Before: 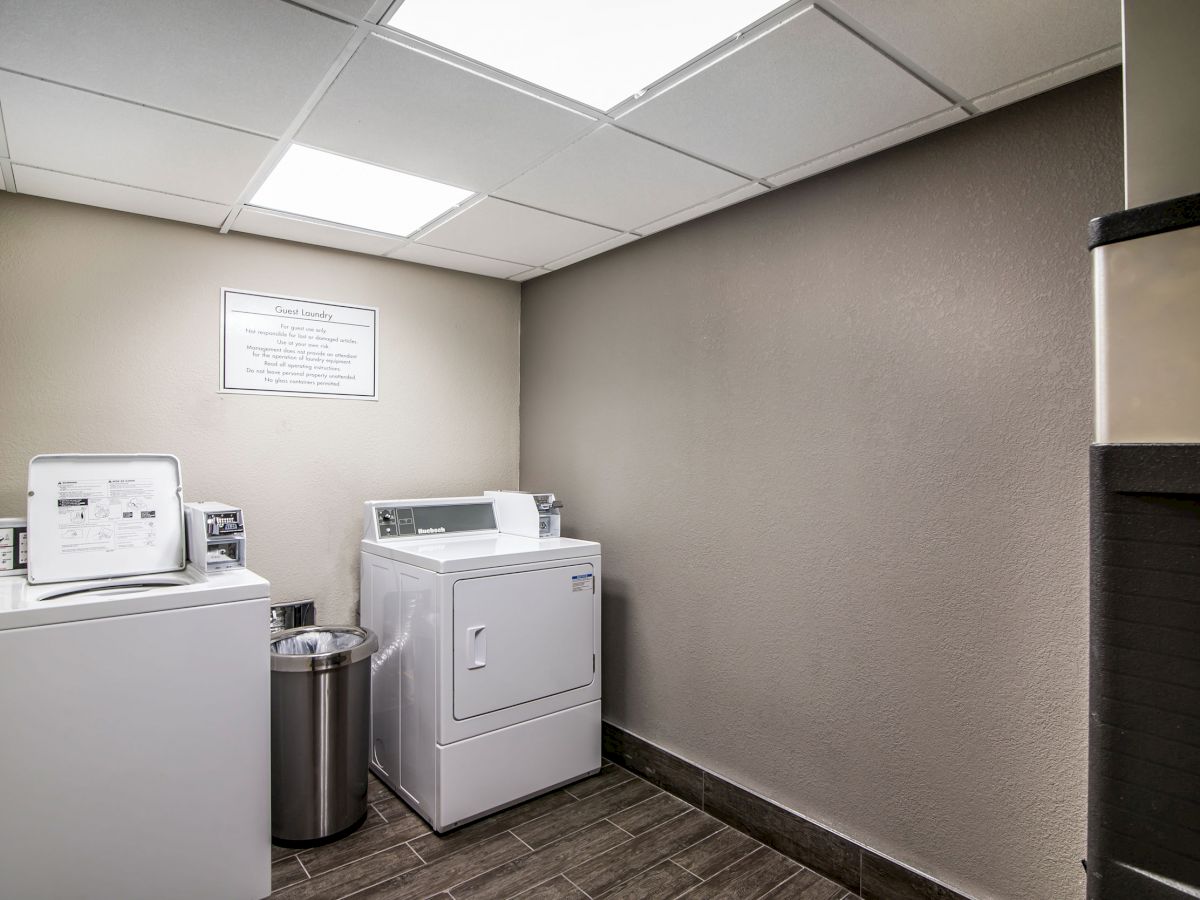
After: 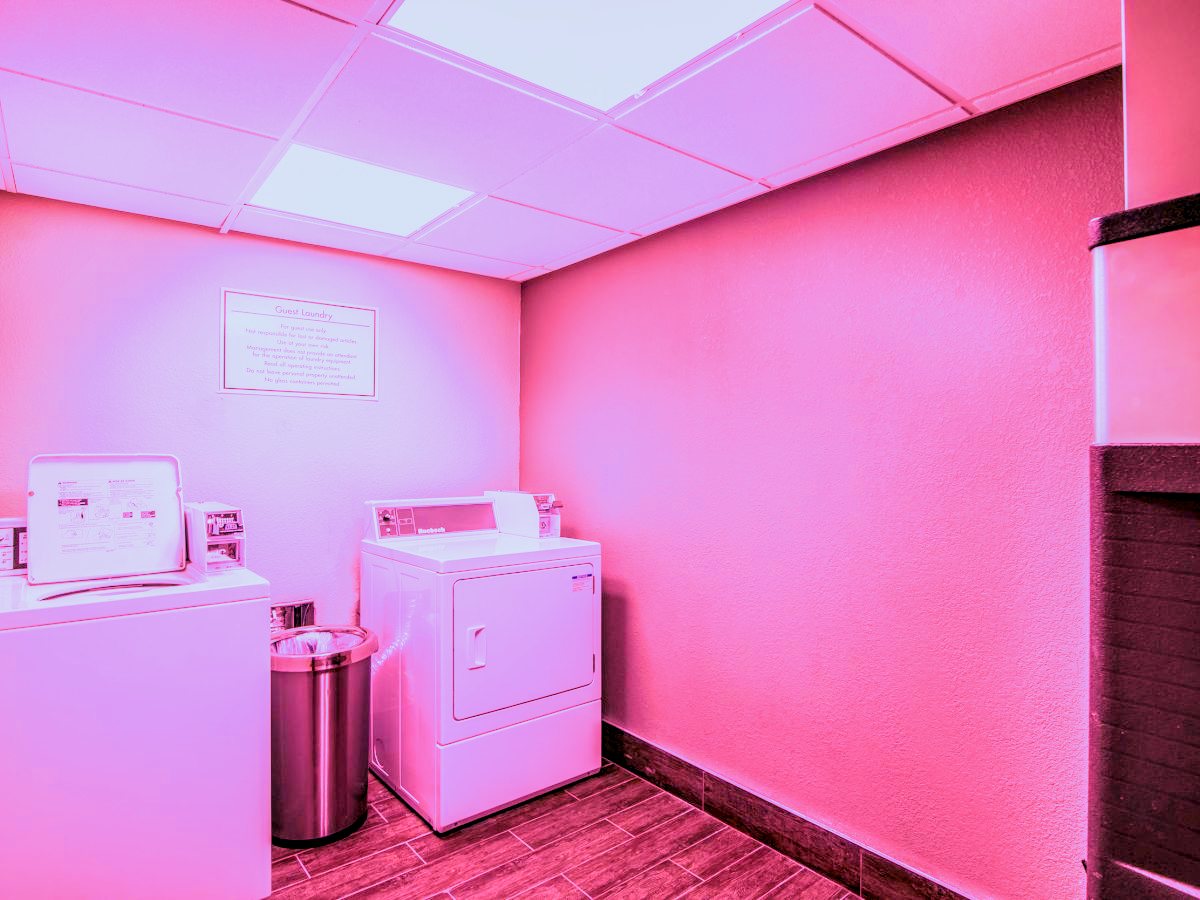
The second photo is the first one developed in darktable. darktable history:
white balance: red 2.229, blue 1.46
color calibration "scene-referred default": x 0.37, y 0.382, temperature 4313.32 K
filmic rgb "scene-referred default": black relative exposure -7.65 EV, white relative exposure 4.56 EV, hardness 3.61
local contrast: on, module defaults
raw chromatic aberrations: on, module defaults
color balance rgb: perceptual saturation grading › global saturation 25%, global vibrance 20%
exposure: black level correction 0.001, exposure 0.5 EV, compensate exposure bias true, compensate highlight preservation false
highlight reconstruction: method reconstruct color, iterations 1, diameter of reconstruction 64 px
hot pixels: on, module defaults
lens correction: scale 1.01, crop 1, focal 85, aperture 2.8, distance 10.02, camera "Canon EOS RP", lens "Canon RF 85mm F2 MACRO IS STM"
tone equalizer "mask blending: all purposes": on, module defaults
raw denoise: x [[0, 0.25, 0.5, 0.75, 1] ×4]
